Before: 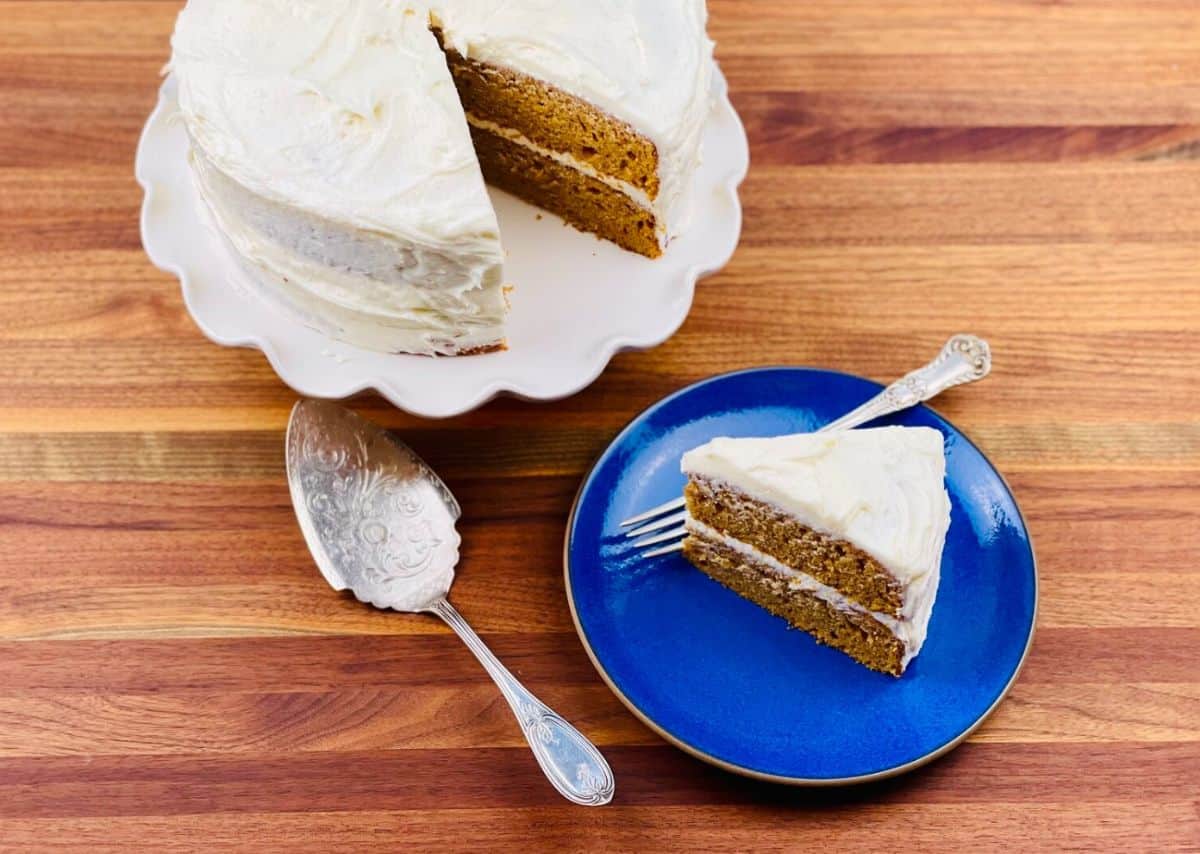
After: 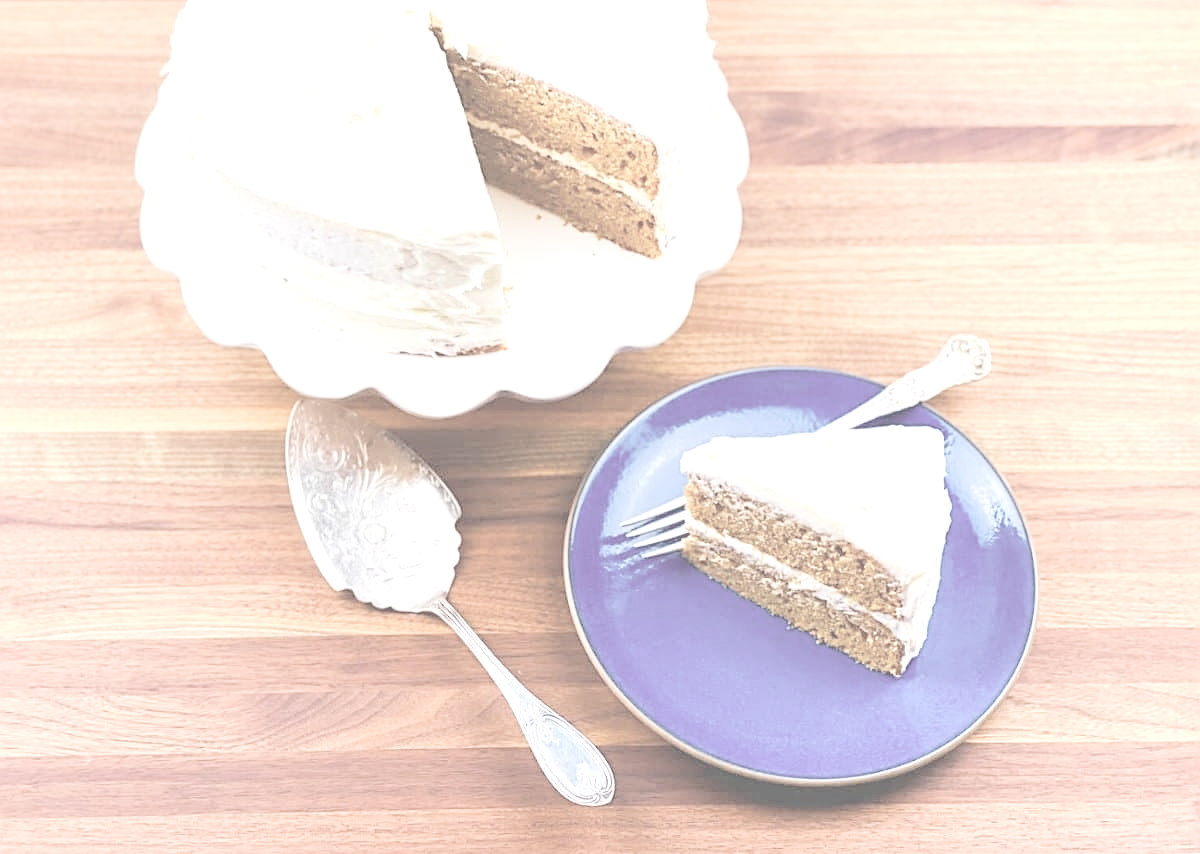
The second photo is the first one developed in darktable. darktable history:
exposure: black level correction 0, exposure 1.625 EV, compensate exposure bias true, compensate highlight preservation false
velvia: on, module defaults
contrast brightness saturation: contrast -0.32, brightness 0.75, saturation -0.78
sharpen: on, module defaults
